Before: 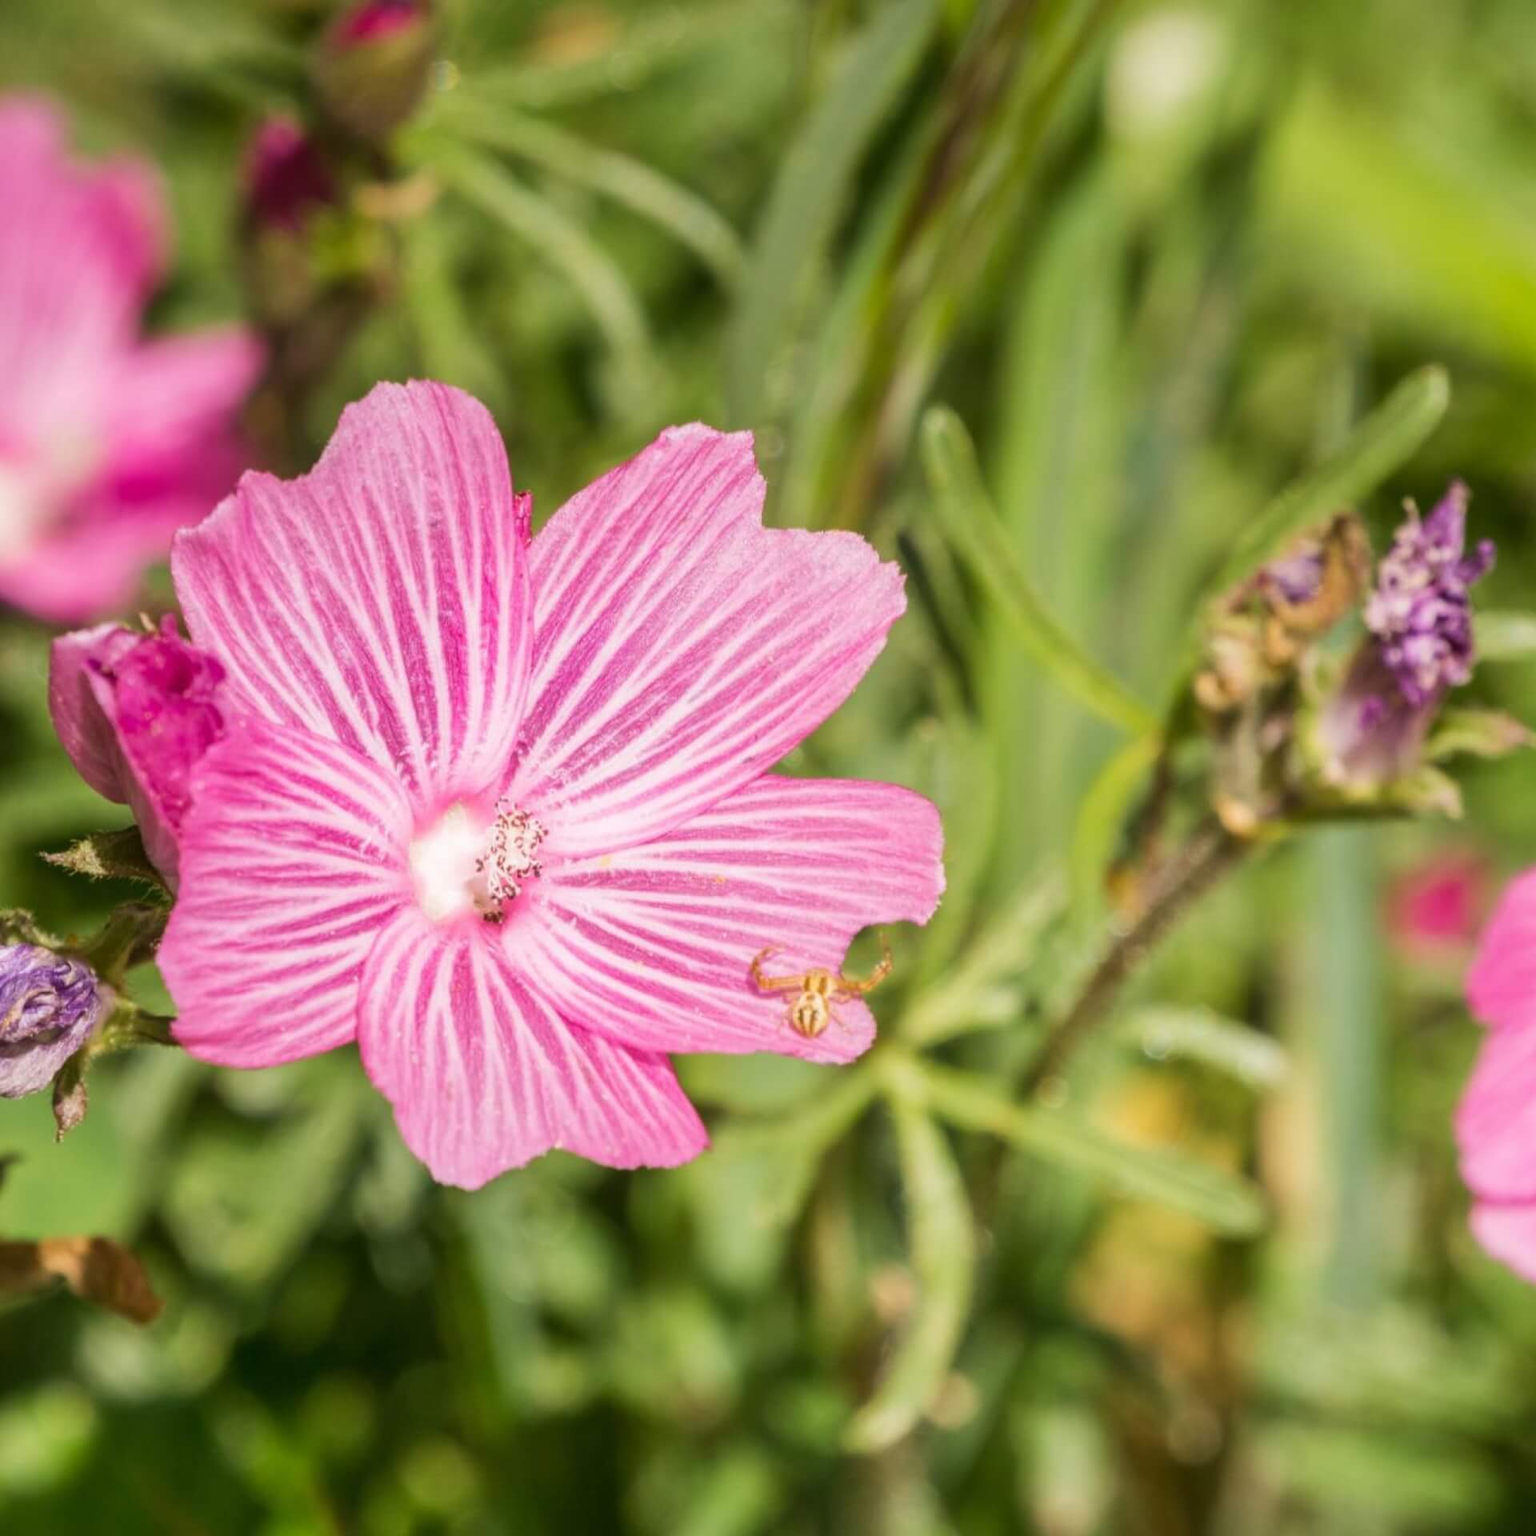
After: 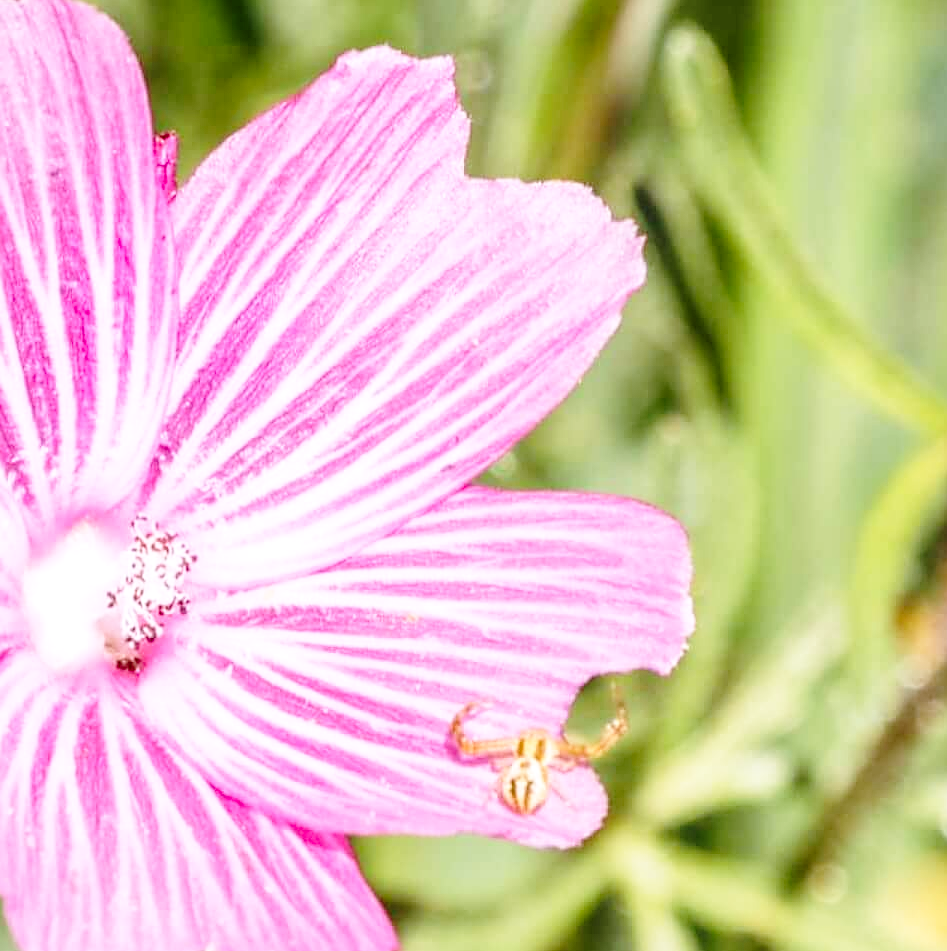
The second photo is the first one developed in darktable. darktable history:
sharpen: on, module defaults
color calibration: illuminant as shot in camera, x 0.363, y 0.384, temperature 4539.43 K
shadows and highlights: radius 333.8, shadows 64.11, highlights 5.32, compress 87.47%, soften with gaussian
base curve: curves: ch0 [(0, 0) (0.028, 0.03) (0.121, 0.232) (0.46, 0.748) (0.859, 0.968) (1, 1)], preserve colors none
local contrast: on, module defaults
crop: left 25.453%, top 25.128%, right 25.2%, bottom 25.34%
